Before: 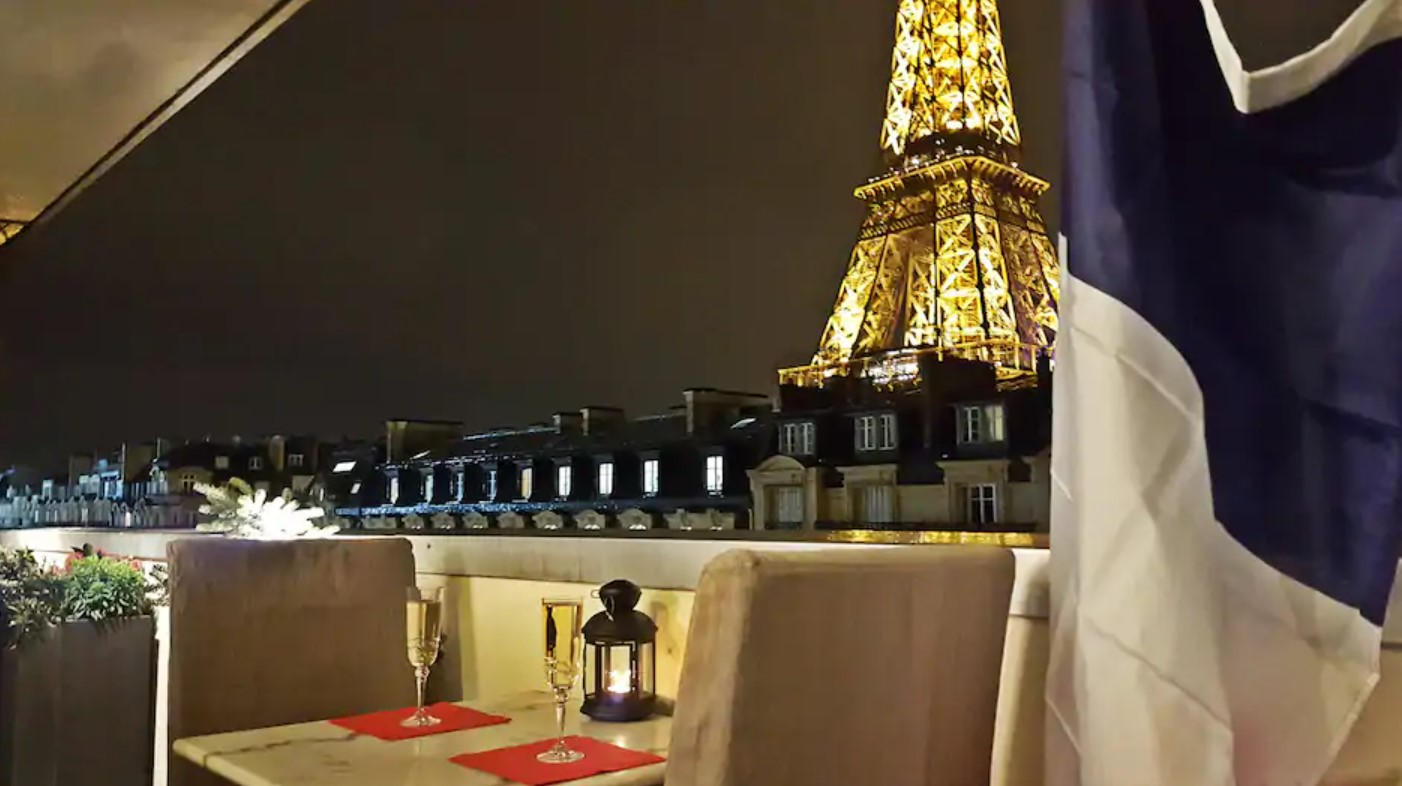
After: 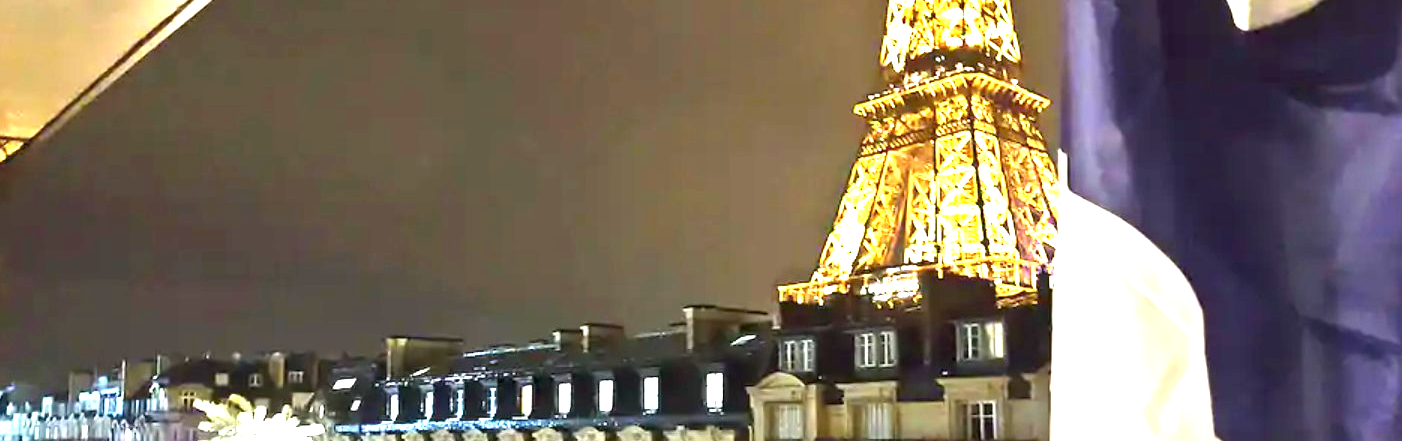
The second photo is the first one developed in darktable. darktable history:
crop and rotate: top 10.605%, bottom 33.274%
exposure: exposure 2.25 EV, compensate highlight preservation false
